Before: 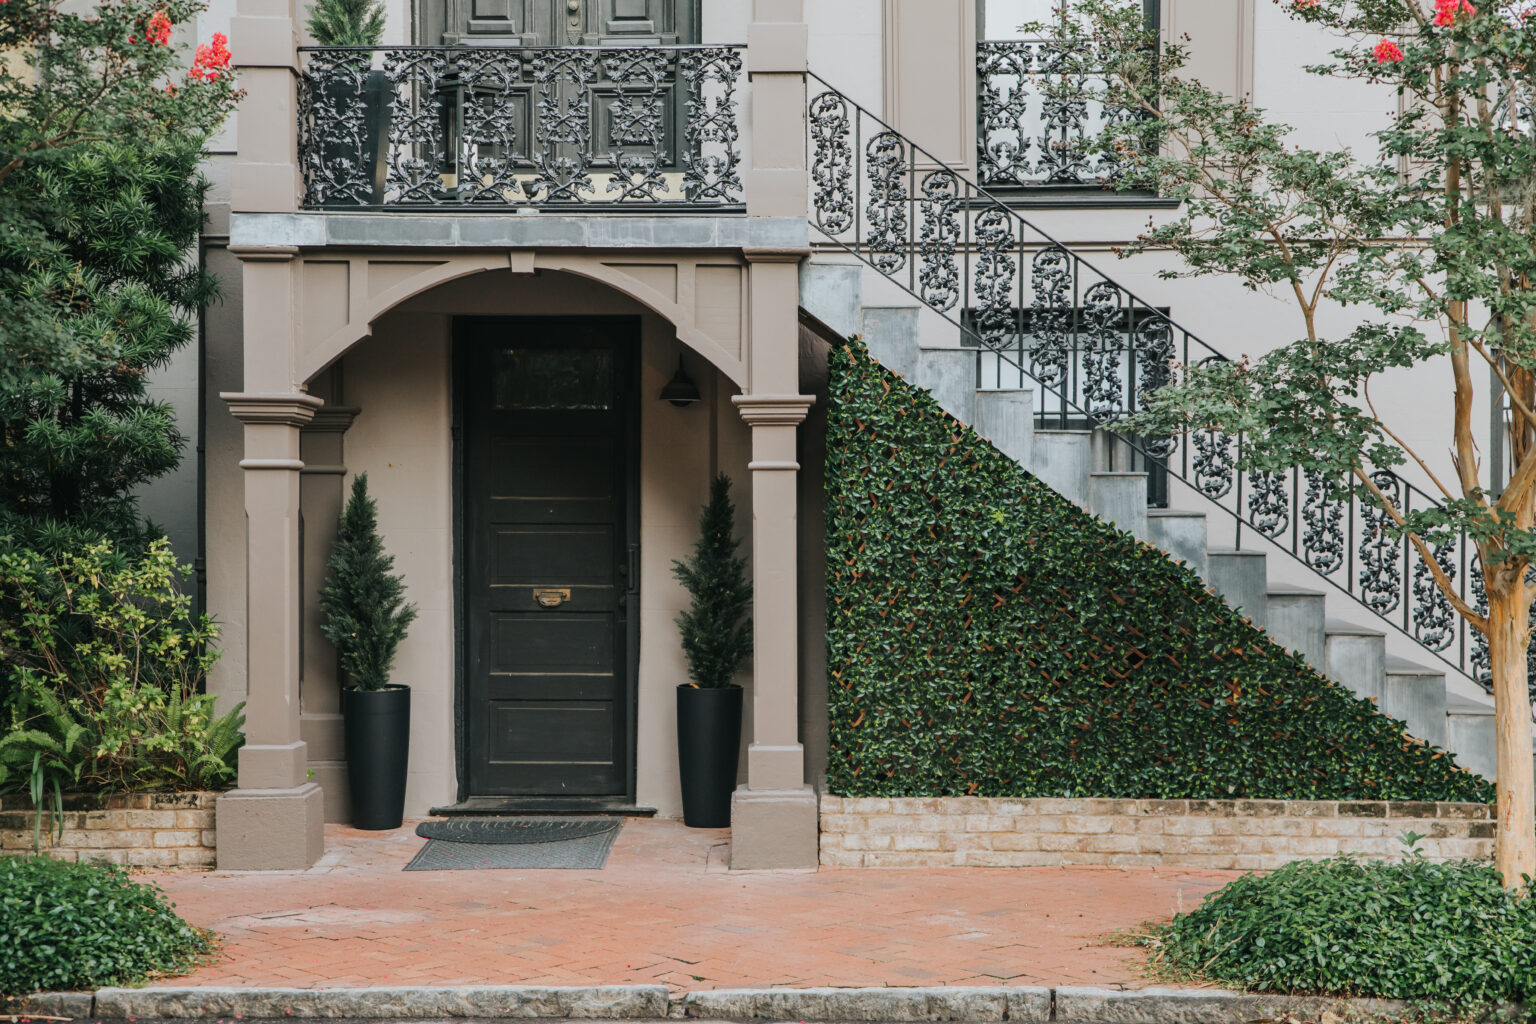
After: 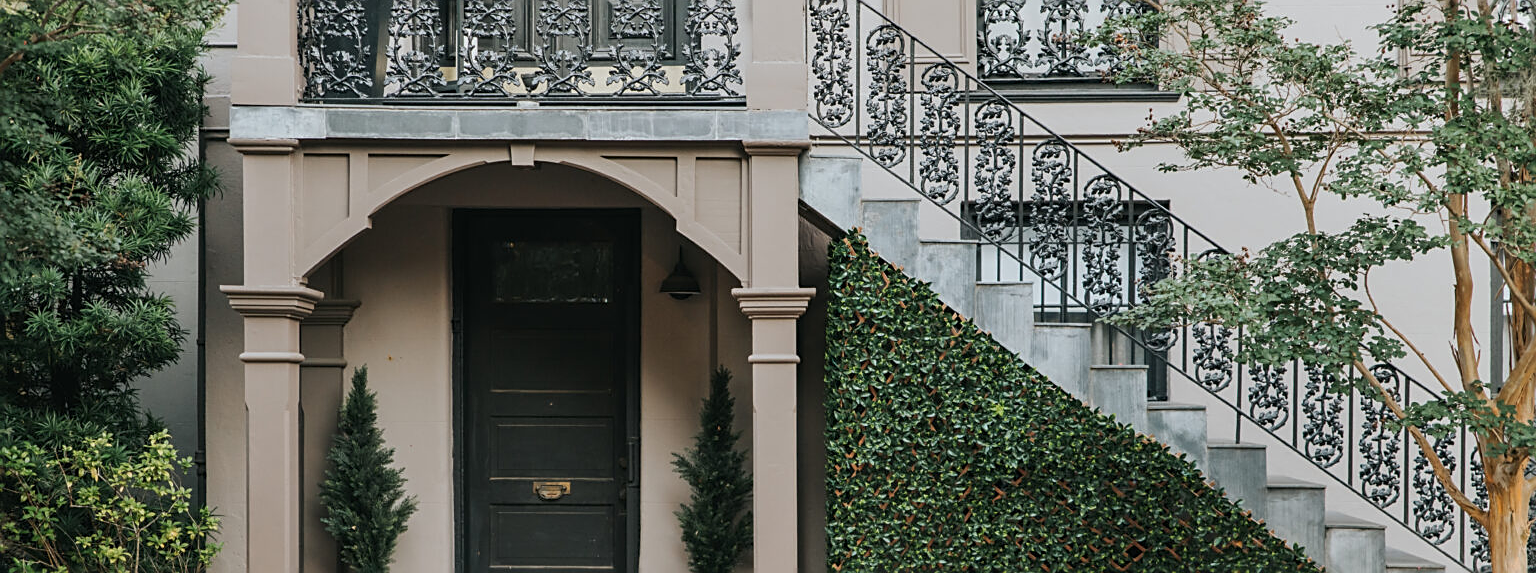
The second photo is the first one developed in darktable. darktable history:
crop and rotate: top 10.523%, bottom 33.483%
sharpen: on, module defaults
